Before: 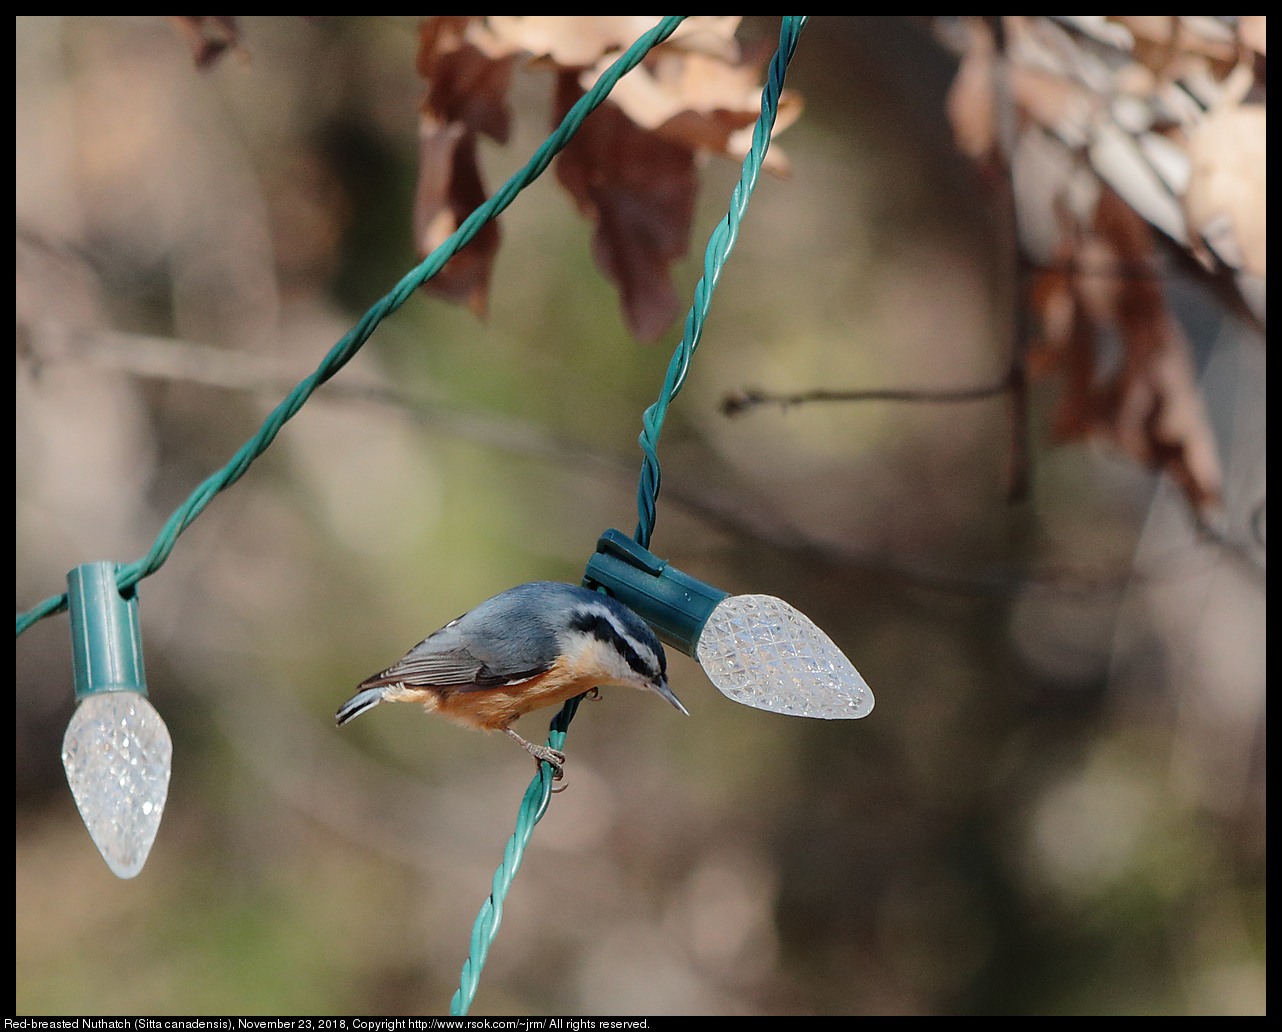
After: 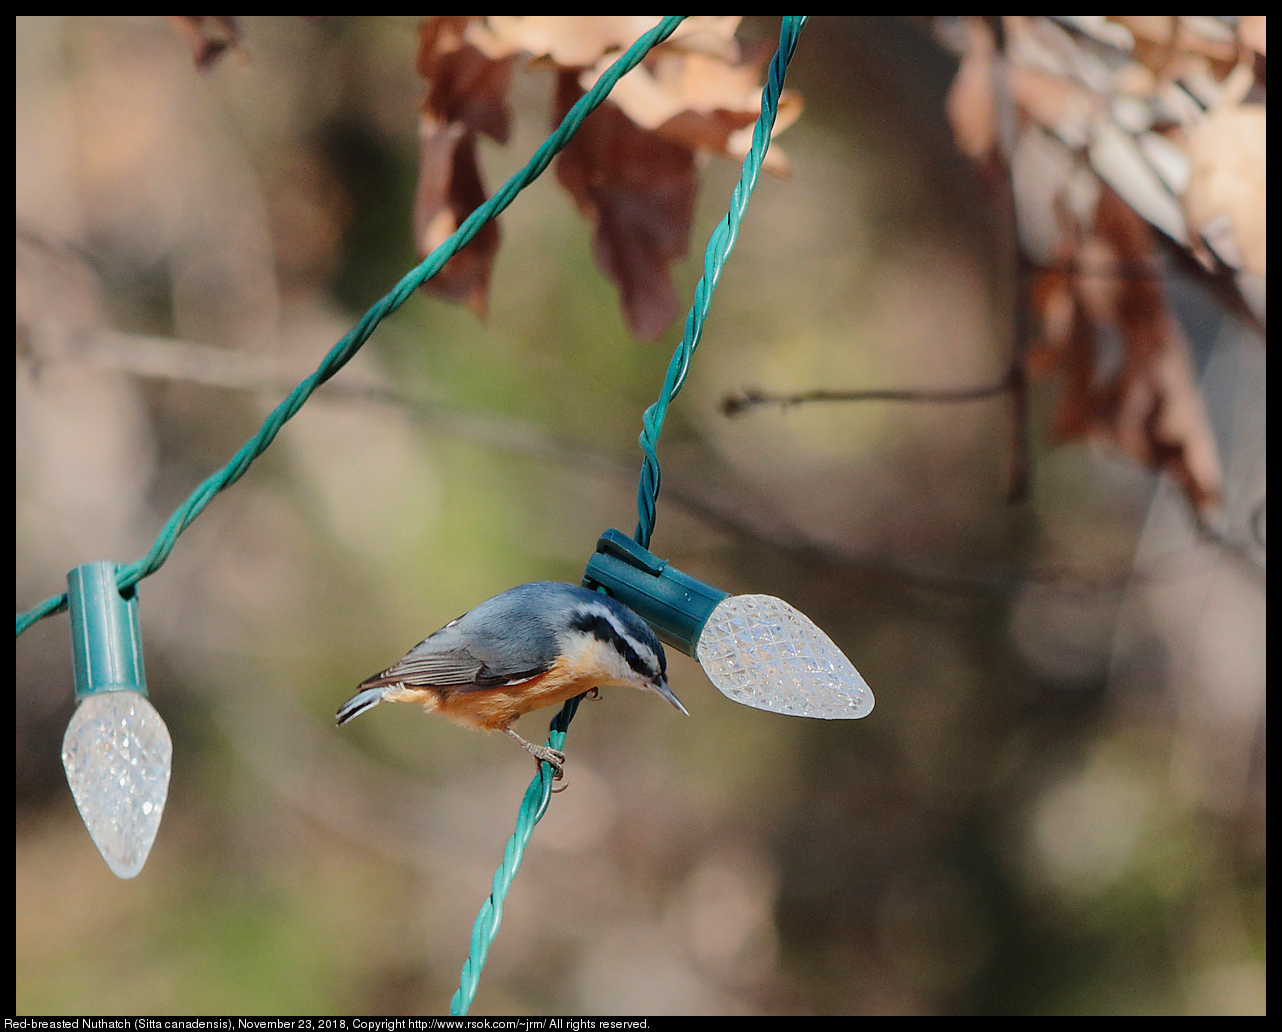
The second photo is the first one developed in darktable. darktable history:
shadows and highlights: shadows -20.51, white point adjustment -2.07, highlights -35.22
contrast brightness saturation: contrast 0.073, brightness 0.077, saturation 0.18
